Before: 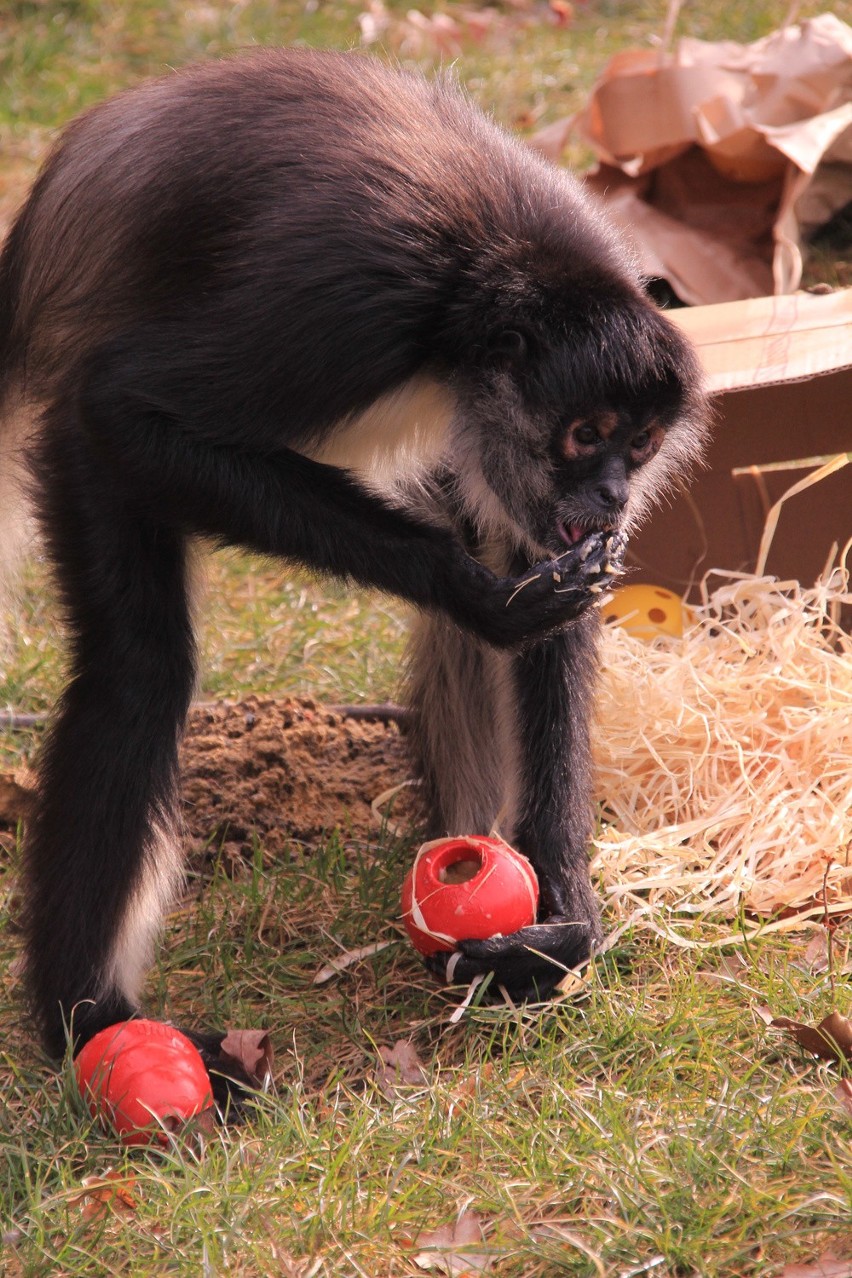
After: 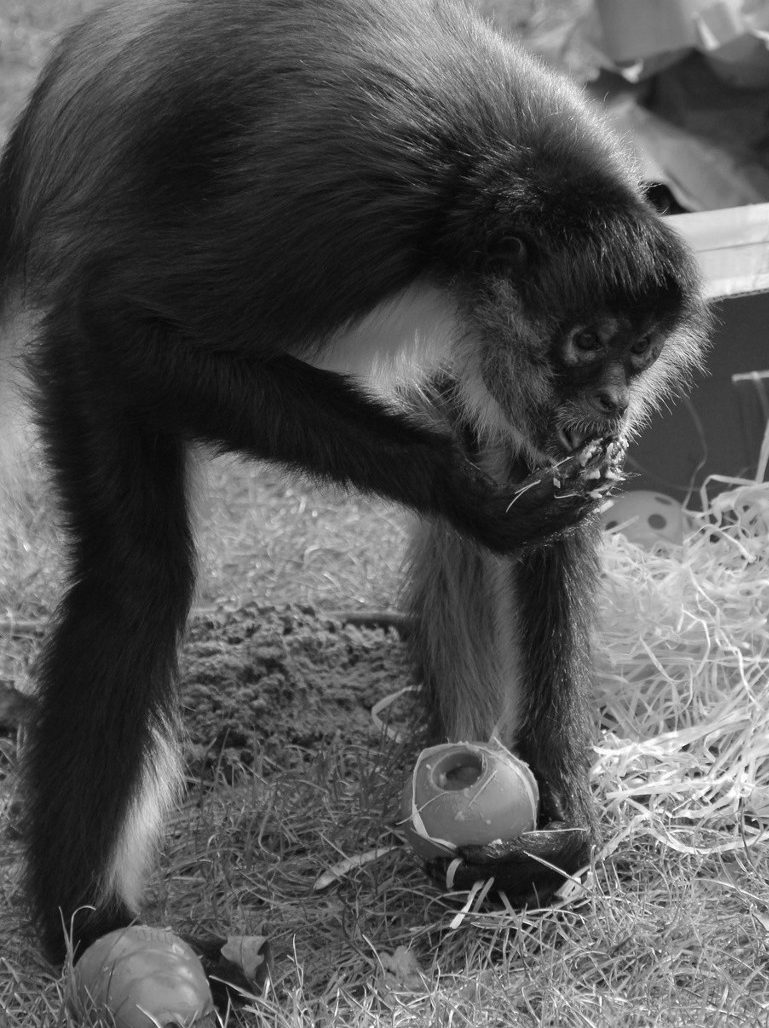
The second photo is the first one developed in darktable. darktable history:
crop: top 7.416%, right 9.723%, bottom 12.1%
color zones: curves: ch0 [(0.002, 0.593) (0.143, 0.417) (0.285, 0.541) (0.455, 0.289) (0.608, 0.327) (0.727, 0.283) (0.869, 0.571) (1, 0.603)]; ch1 [(0, 0) (0.143, 0) (0.286, 0) (0.429, 0) (0.571, 0) (0.714, 0) (0.857, 0)]
